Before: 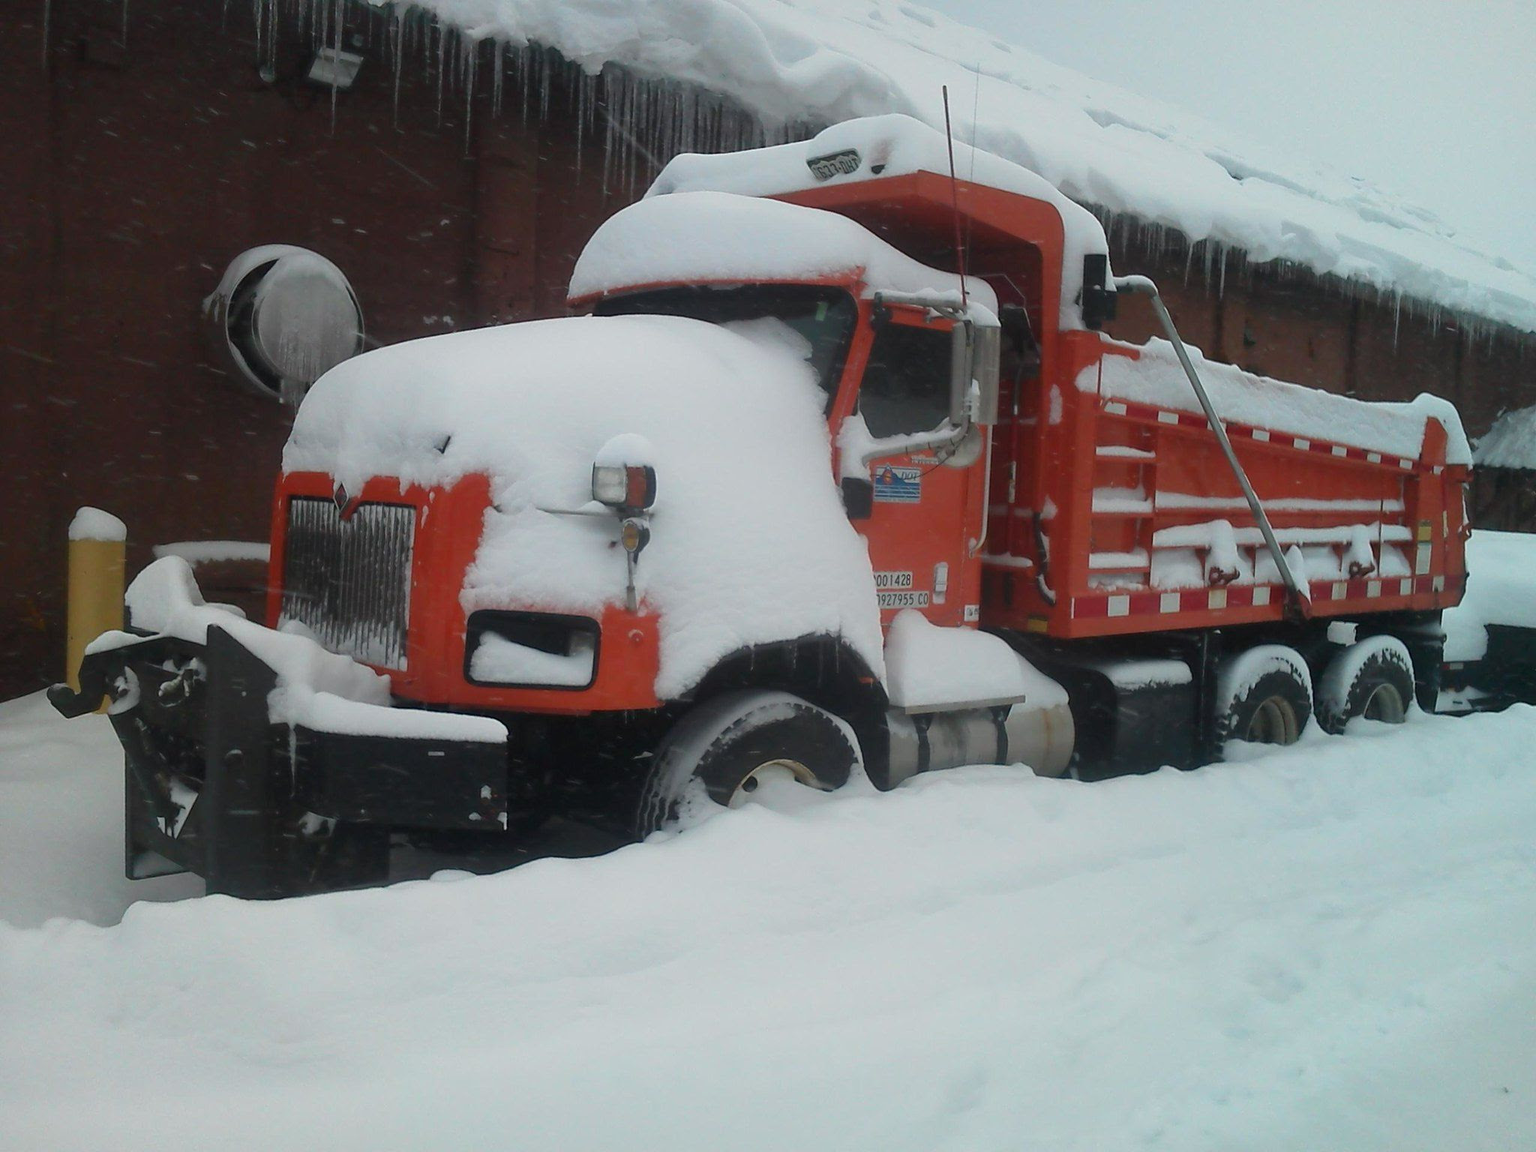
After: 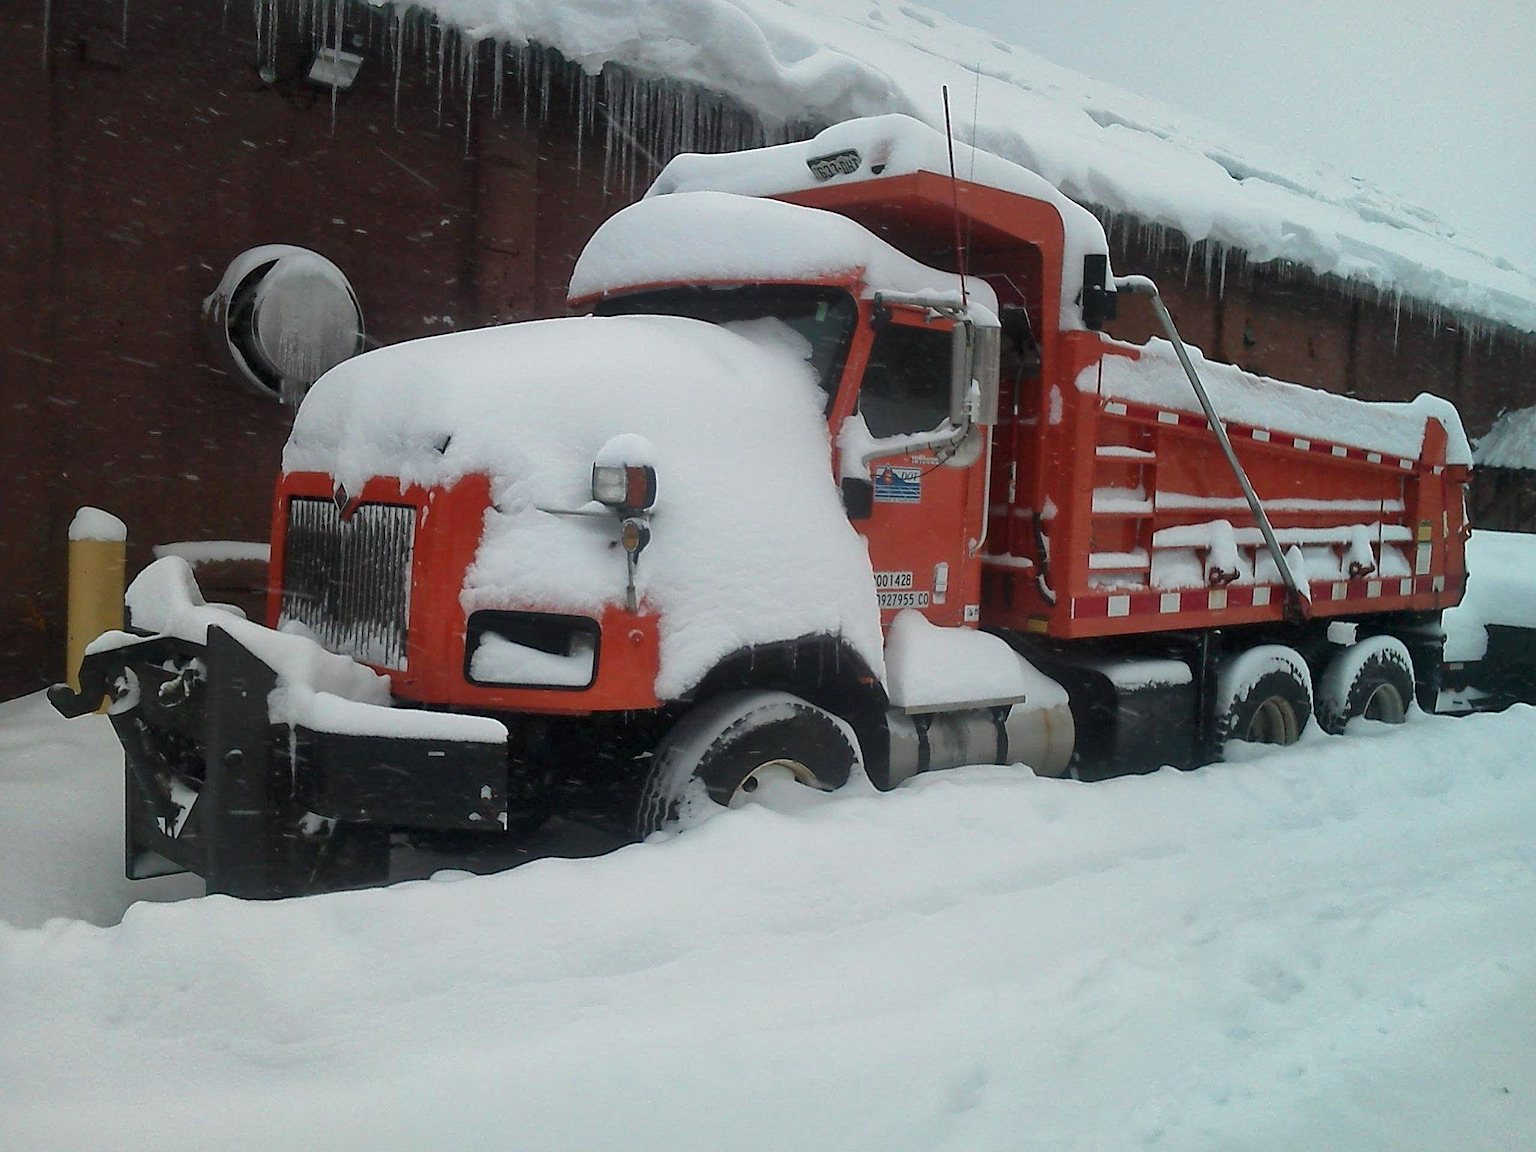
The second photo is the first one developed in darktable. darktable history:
white balance: emerald 1
local contrast: mode bilateral grid, contrast 20, coarseness 50, detail 148%, midtone range 0.2
sharpen: on, module defaults
